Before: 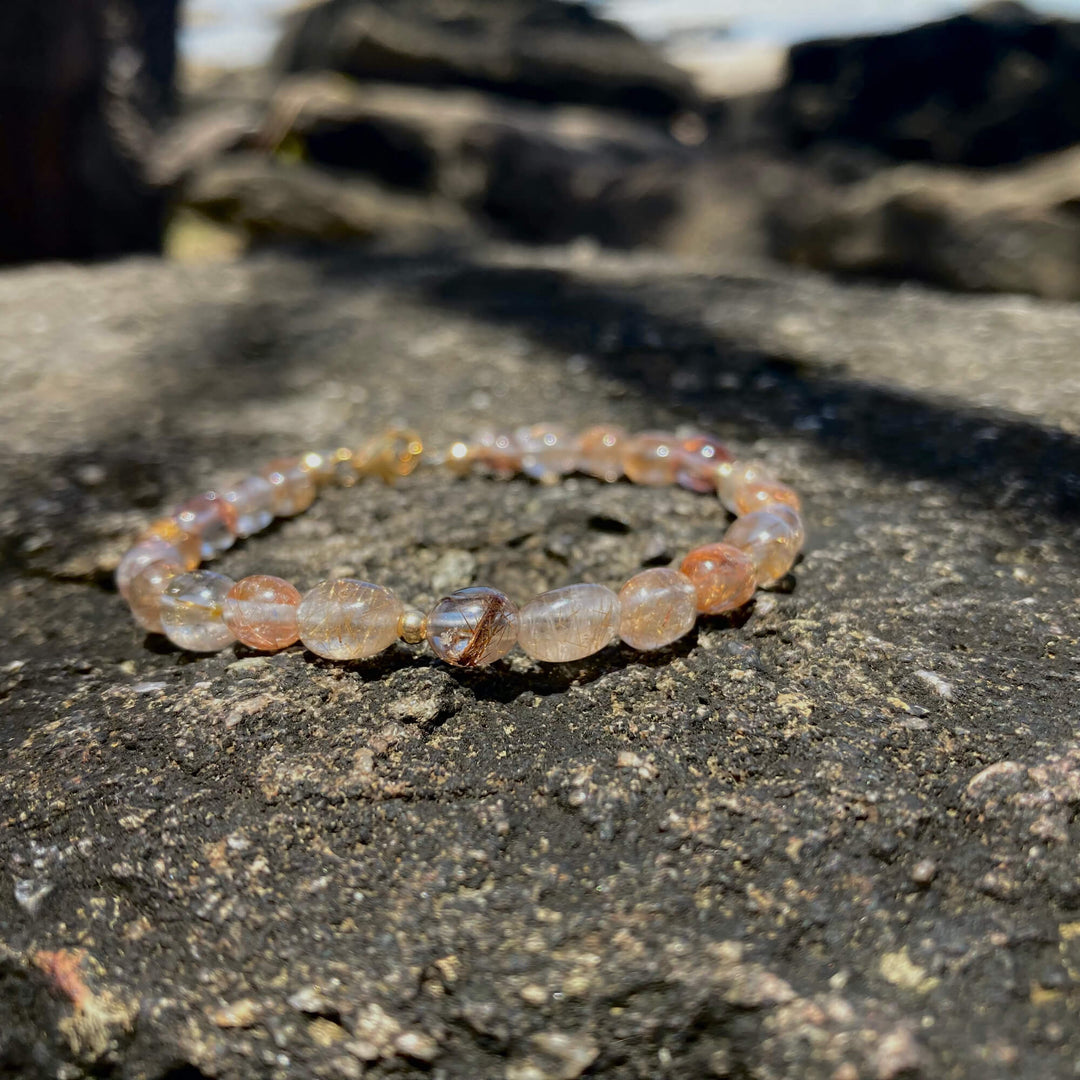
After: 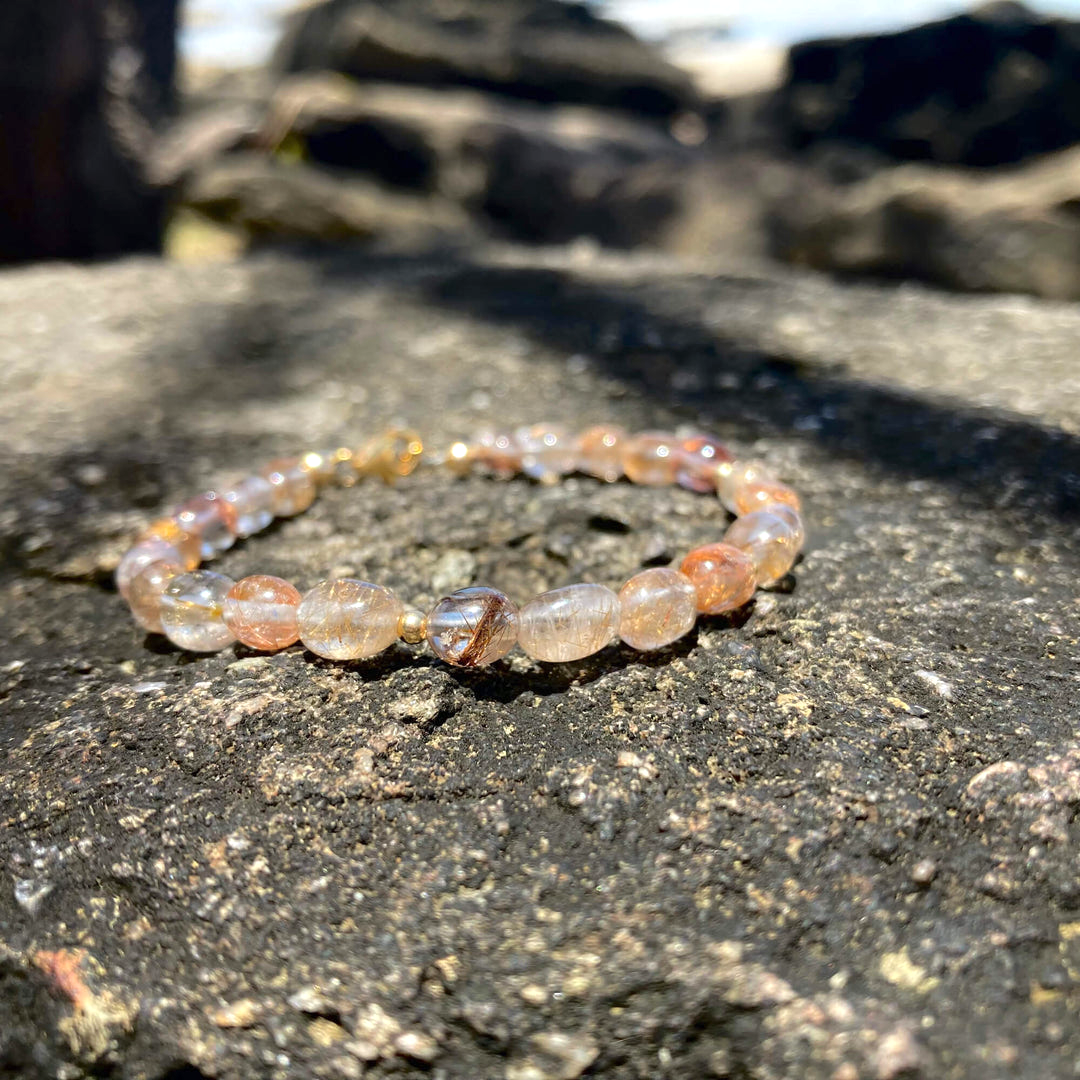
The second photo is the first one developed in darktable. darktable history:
tone equalizer: on, module defaults
exposure: exposure 0.6 EV, compensate highlight preservation false
